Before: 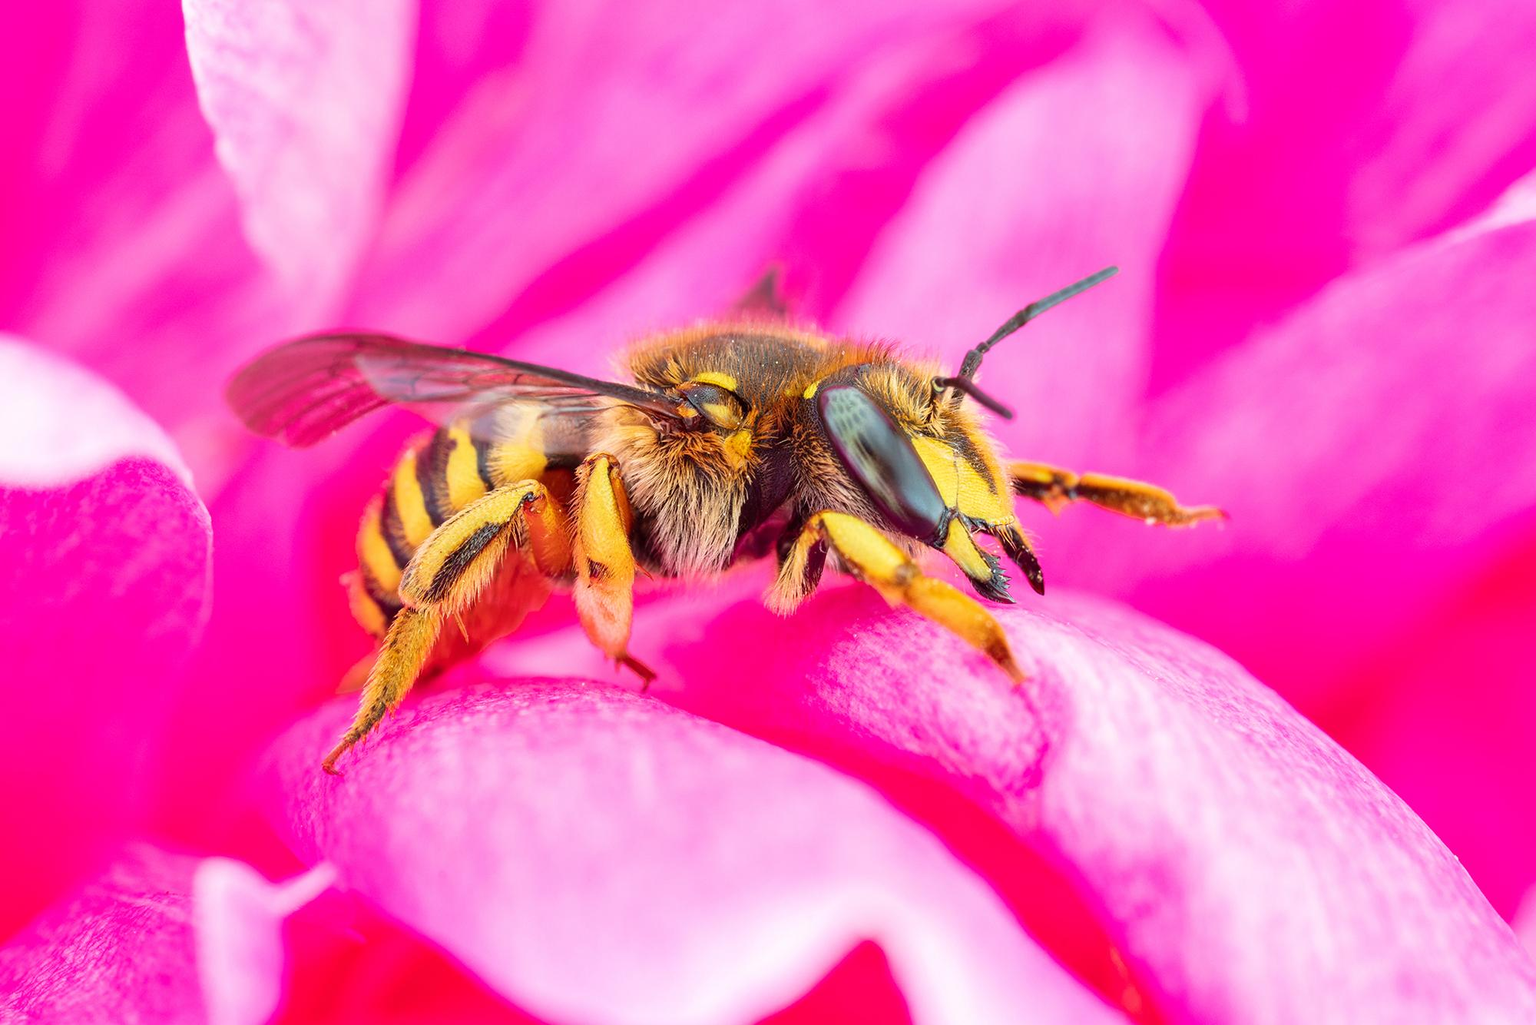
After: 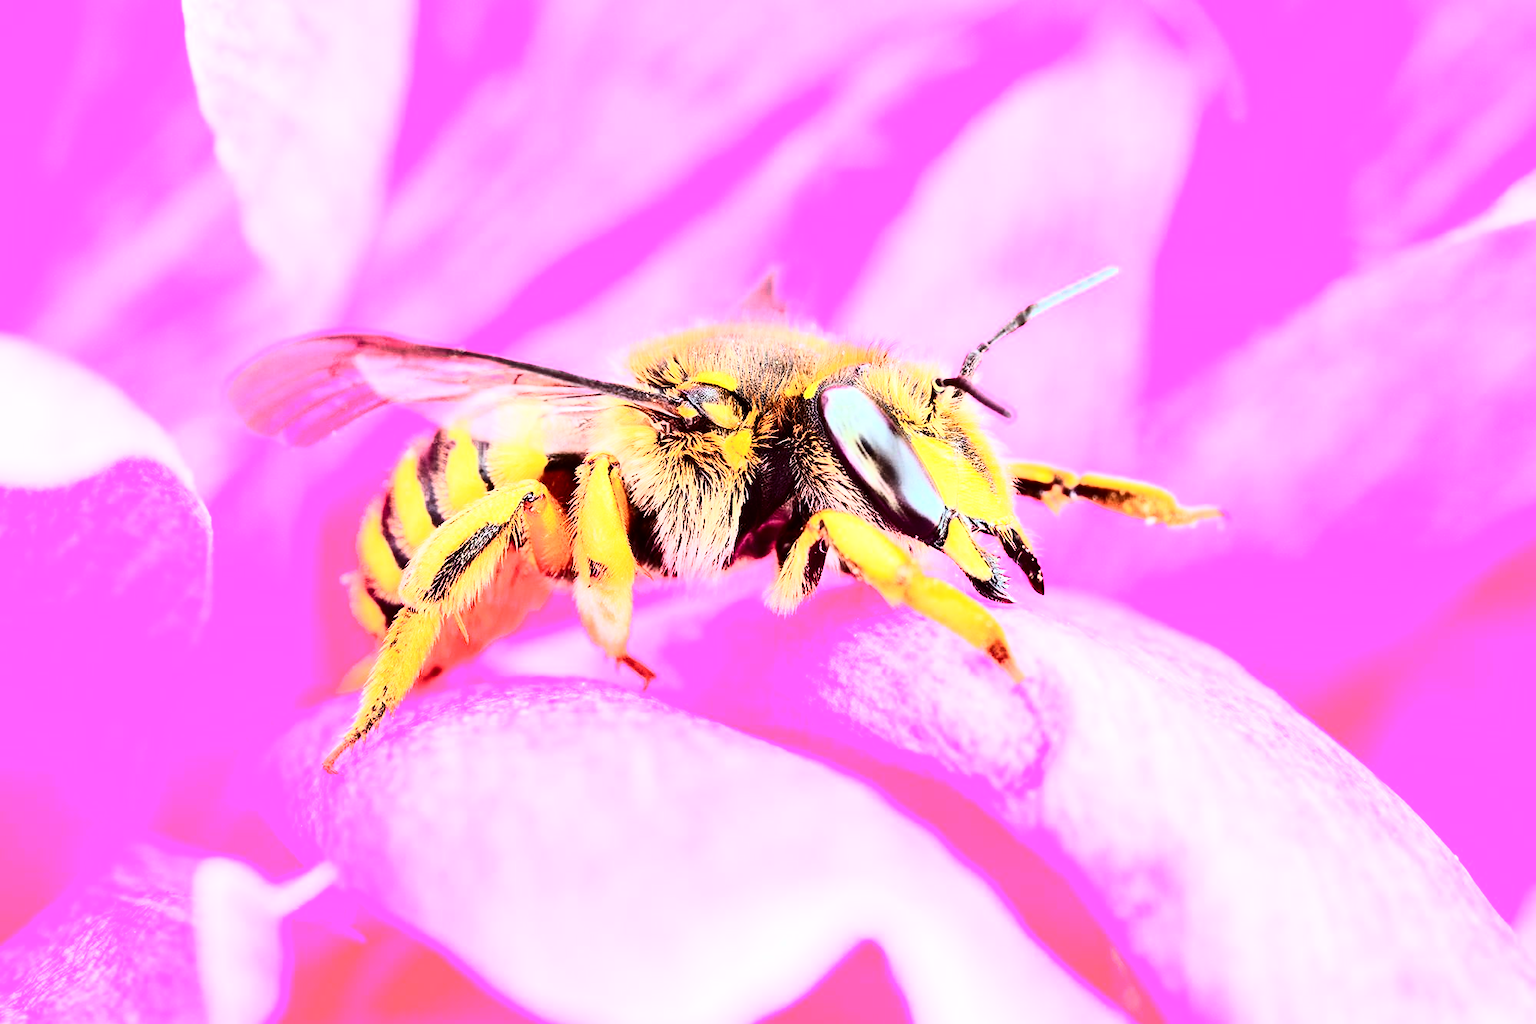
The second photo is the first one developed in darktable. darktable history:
white balance: red 0.967, blue 1.049
contrast brightness saturation: contrast 0.39, brightness 0.1
color balance: mode lift, gamma, gain (sRGB), lift [1, 1.049, 1, 1]
rgb curve: curves: ch0 [(0, 0) (0.21, 0.15) (0.24, 0.21) (0.5, 0.75) (0.75, 0.96) (0.89, 0.99) (1, 1)]; ch1 [(0, 0.02) (0.21, 0.13) (0.25, 0.2) (0.5, 0.67) (0.75, 0.9) (0.89, 0.97) (1, 1)]; ch2 [(0, 0.02) (0.21, 0.13) (0.25, 0.2) (0.5, 0.67) (0.75, 0.9) (0.89, 0.97) (1, 1)], compensate middle gray true
